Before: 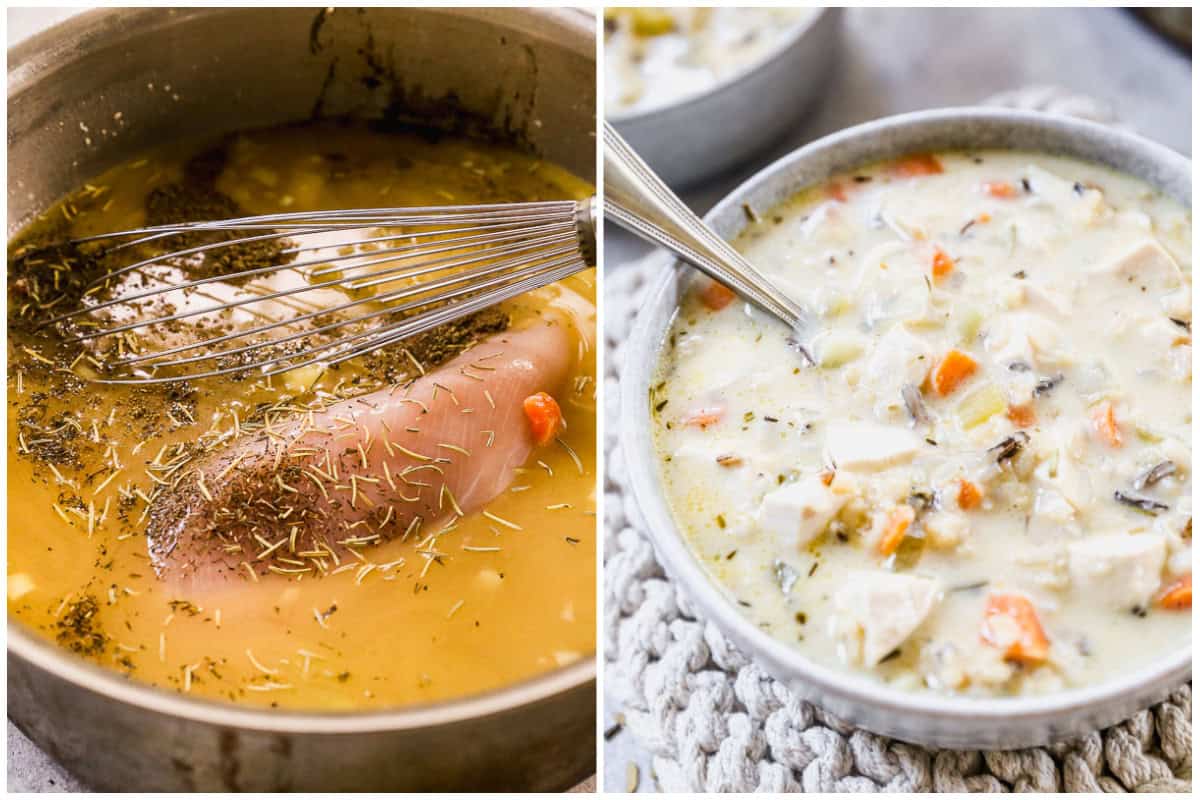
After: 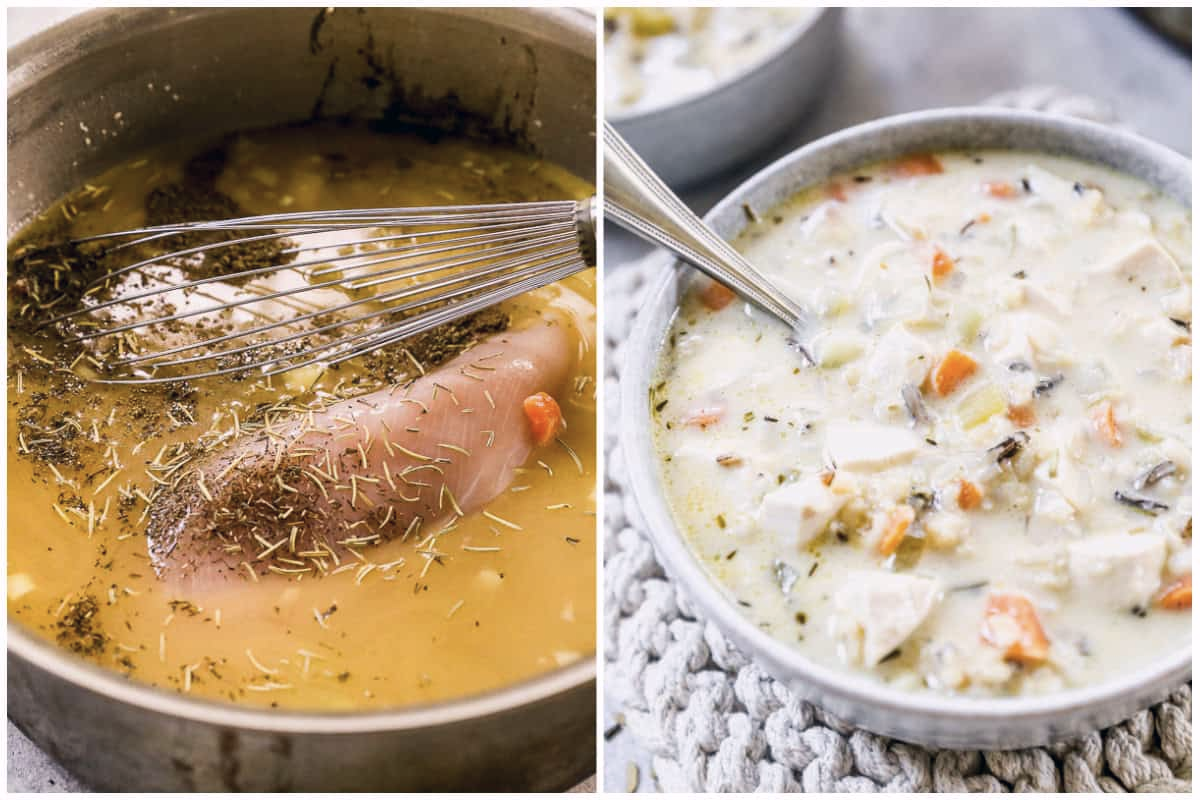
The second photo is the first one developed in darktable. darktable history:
white balance: red 0.974, blue 1.044
color correction: highlights a* 2.75, highlights b* 5, shadows a* -2.04, shadows b* -4.84, saturation 0.8
